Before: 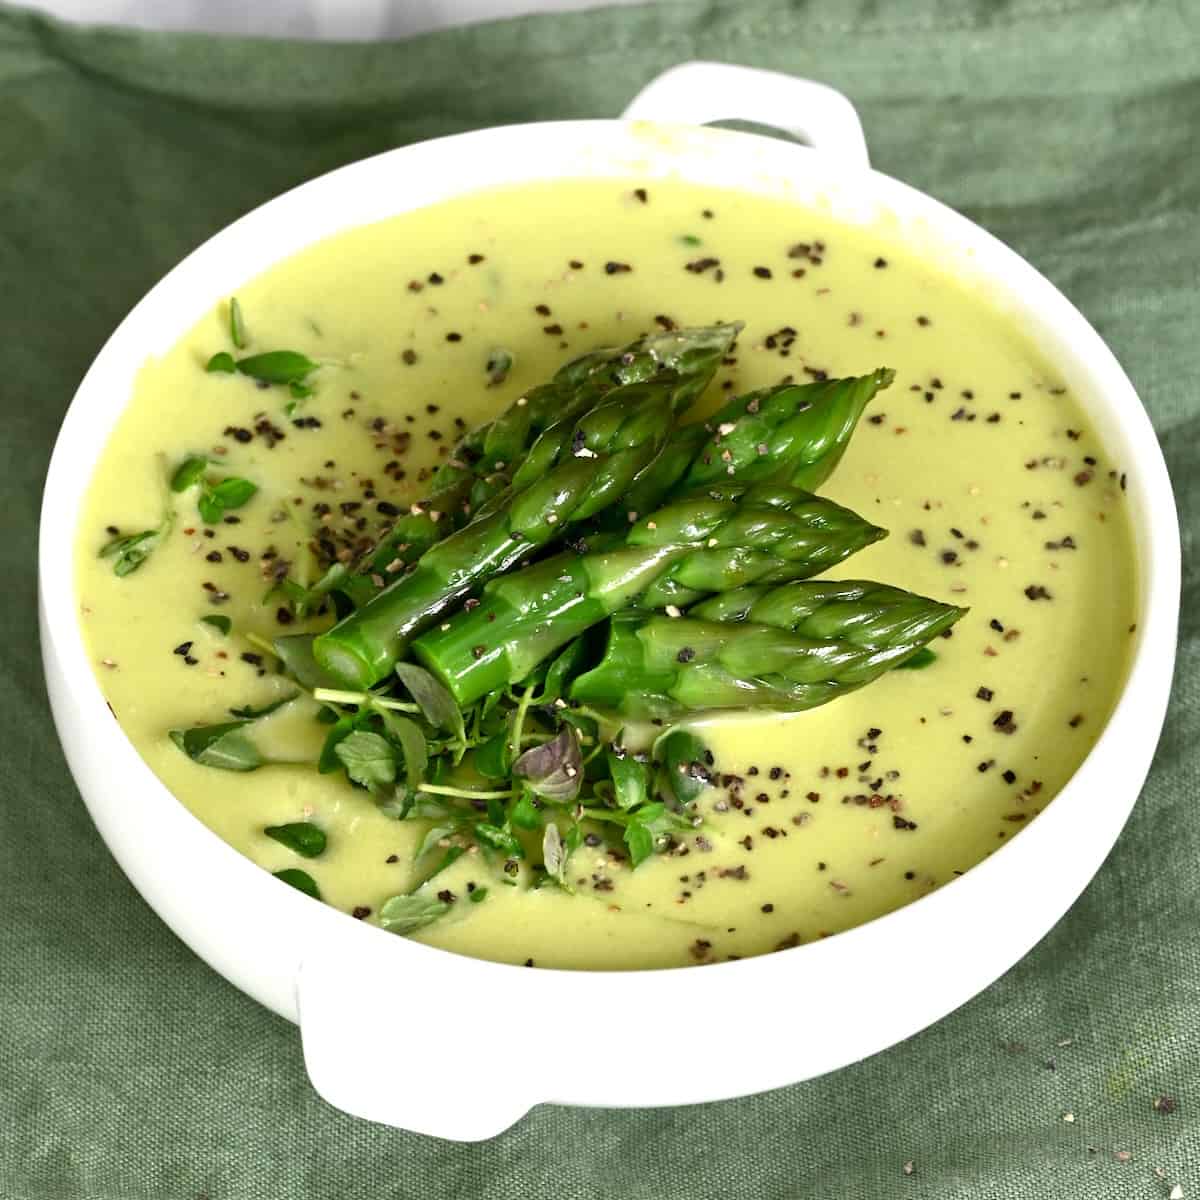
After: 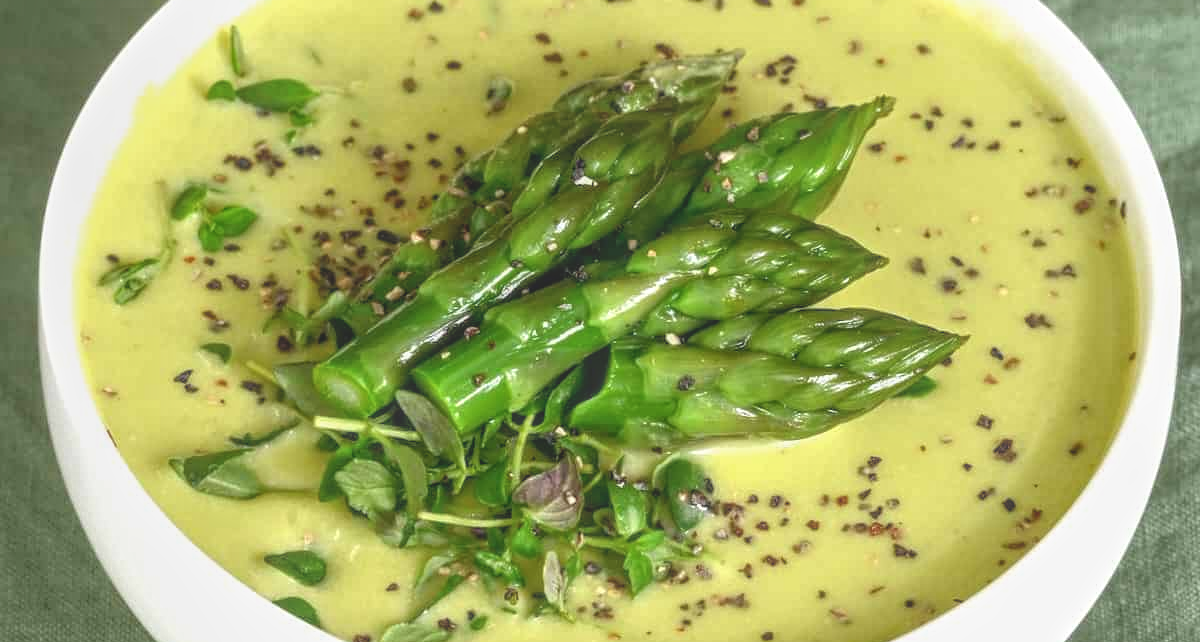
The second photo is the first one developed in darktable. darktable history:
tone equalizer: on, module defaults
exposure: black level correction 0.001, compensate highlight preservation false
local contrast: highlights 73%, shadows 12%, midtone range 0.194
crop and rotate: top 22.697%, bottom 23.761%
